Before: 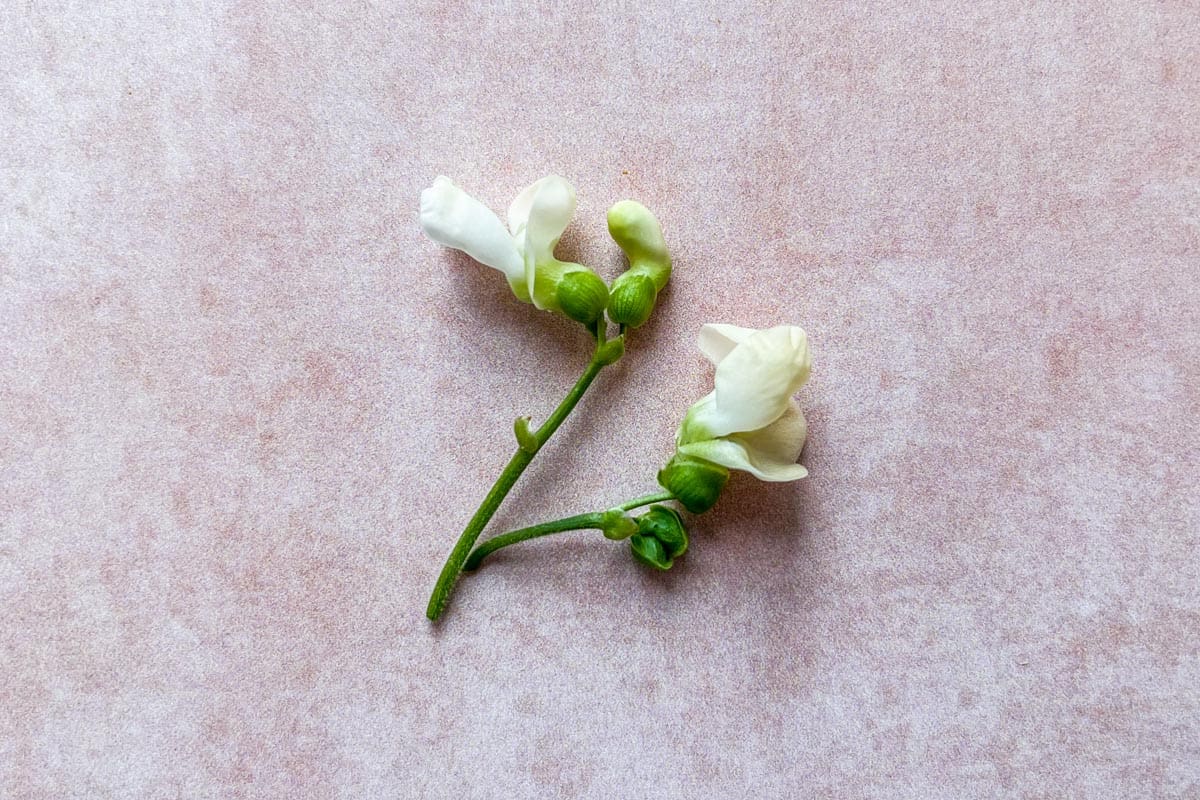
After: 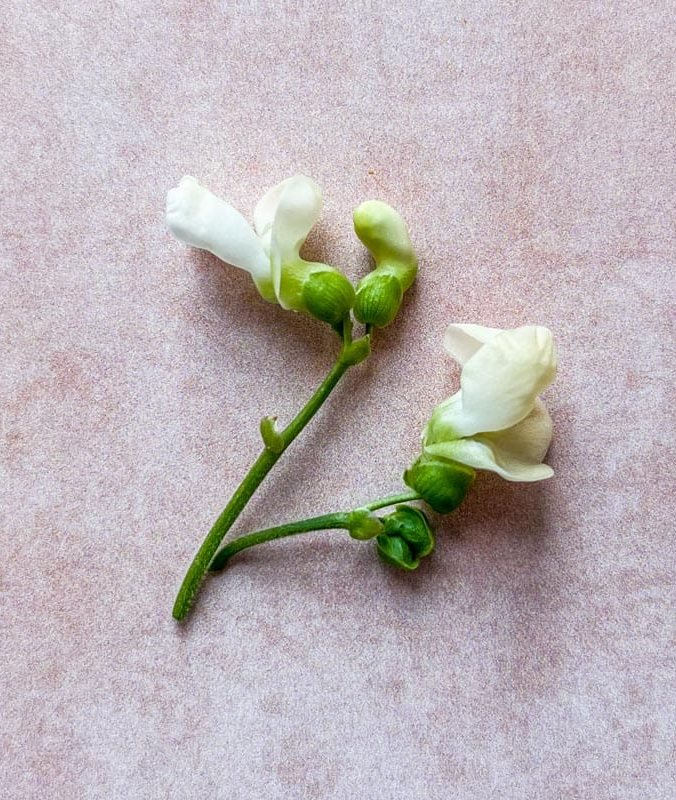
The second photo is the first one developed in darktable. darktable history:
crop: left 21.231%, right 22.411%
